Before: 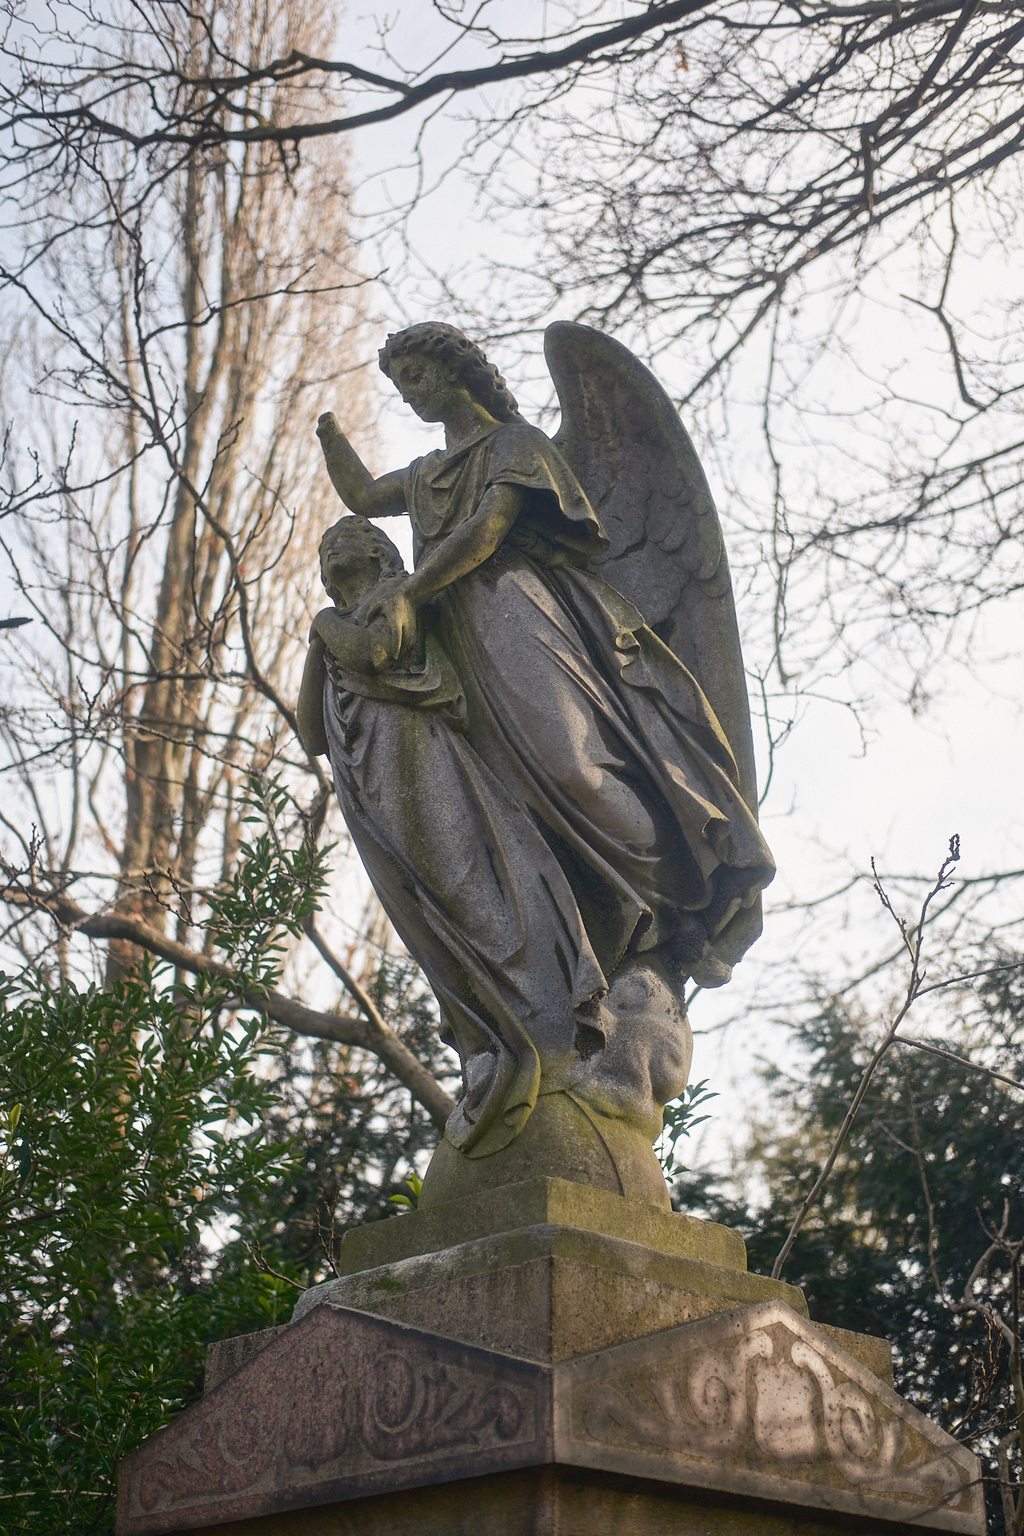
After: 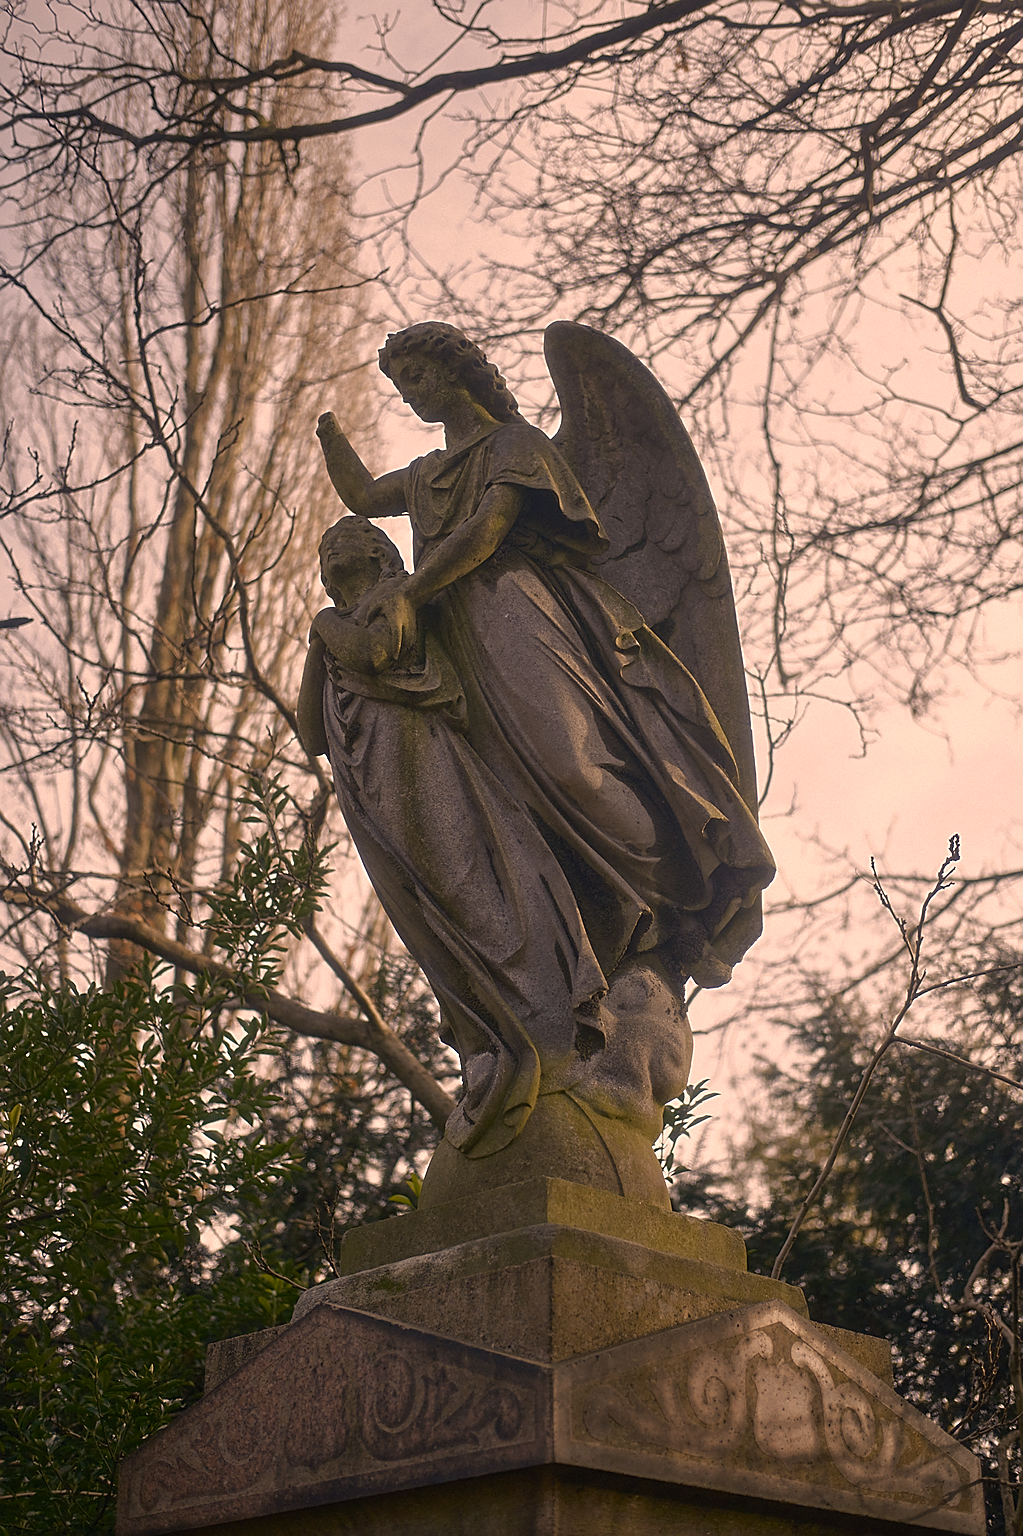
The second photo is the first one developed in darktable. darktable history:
sharpen: on, module defaults
base curve: curves: ch0 [(0, 0) (0.826, 0.587) (1, 1)]
color contrast: green-magenta contrast 0.81
color correction: highlights a* 21.16, highlights b* 19.61
